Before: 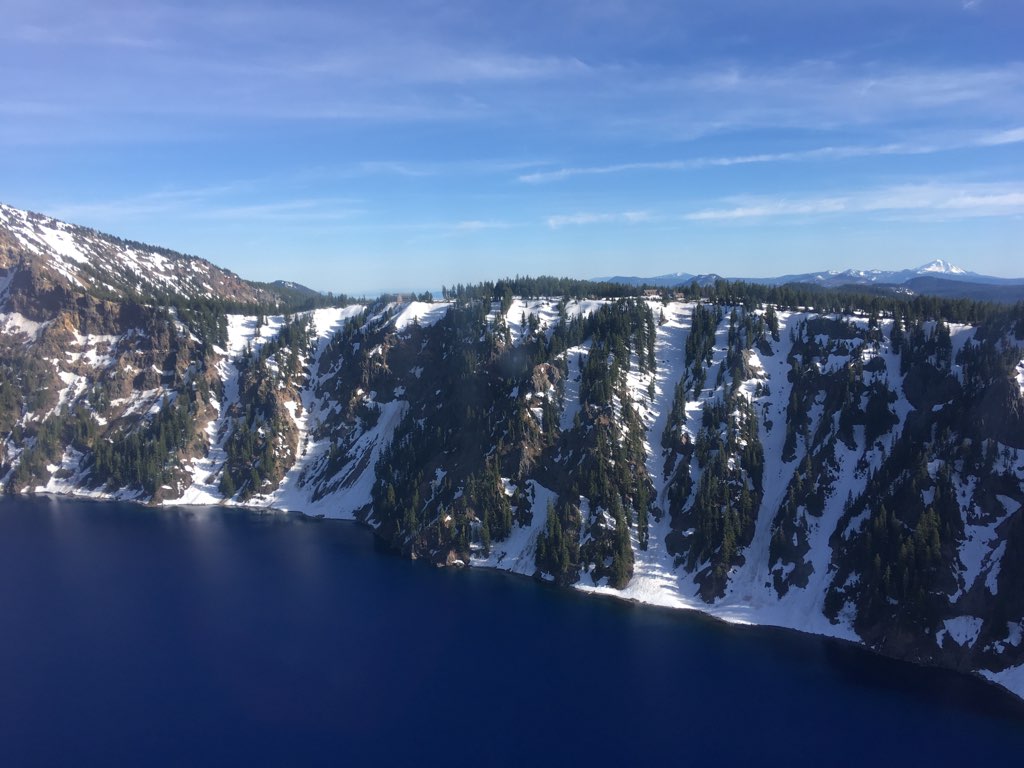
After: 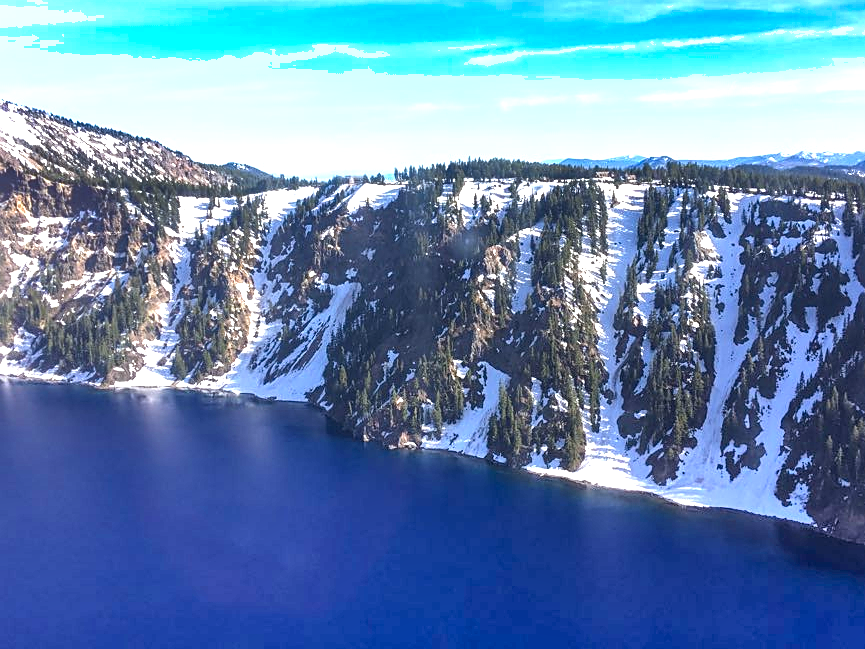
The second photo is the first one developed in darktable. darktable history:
crop and rotate: left 4.748%, top 15.37%, right 10.703%
local contrast: on, module defaults
sharpen: on, module defaults
shadows and highlights: shadows 60.46, soften with gaussian
color zones: curves: ch0 [(0.068, 0.464) (0.25, 0.5) (0.48, 0.508) (0.75, 0.536) (0.886, 0.476) (0.967, 0.456)]; ch1 [(0.066, 0.456) (0.25, 0.5) (0.616, 0.508) (0.746, 0.56) (0.934, 0.444)]
exposure: black level correction 0, exposure 0.929 EV, compensate highlight preservation false
color balance rgb: power › luminance -3.832%, power › chroma 0.588%, power › hue 38.35°, perceptual saturation grading › global saturation 19.676%, perceptual brilliance grading › global brilliance 10.778%
